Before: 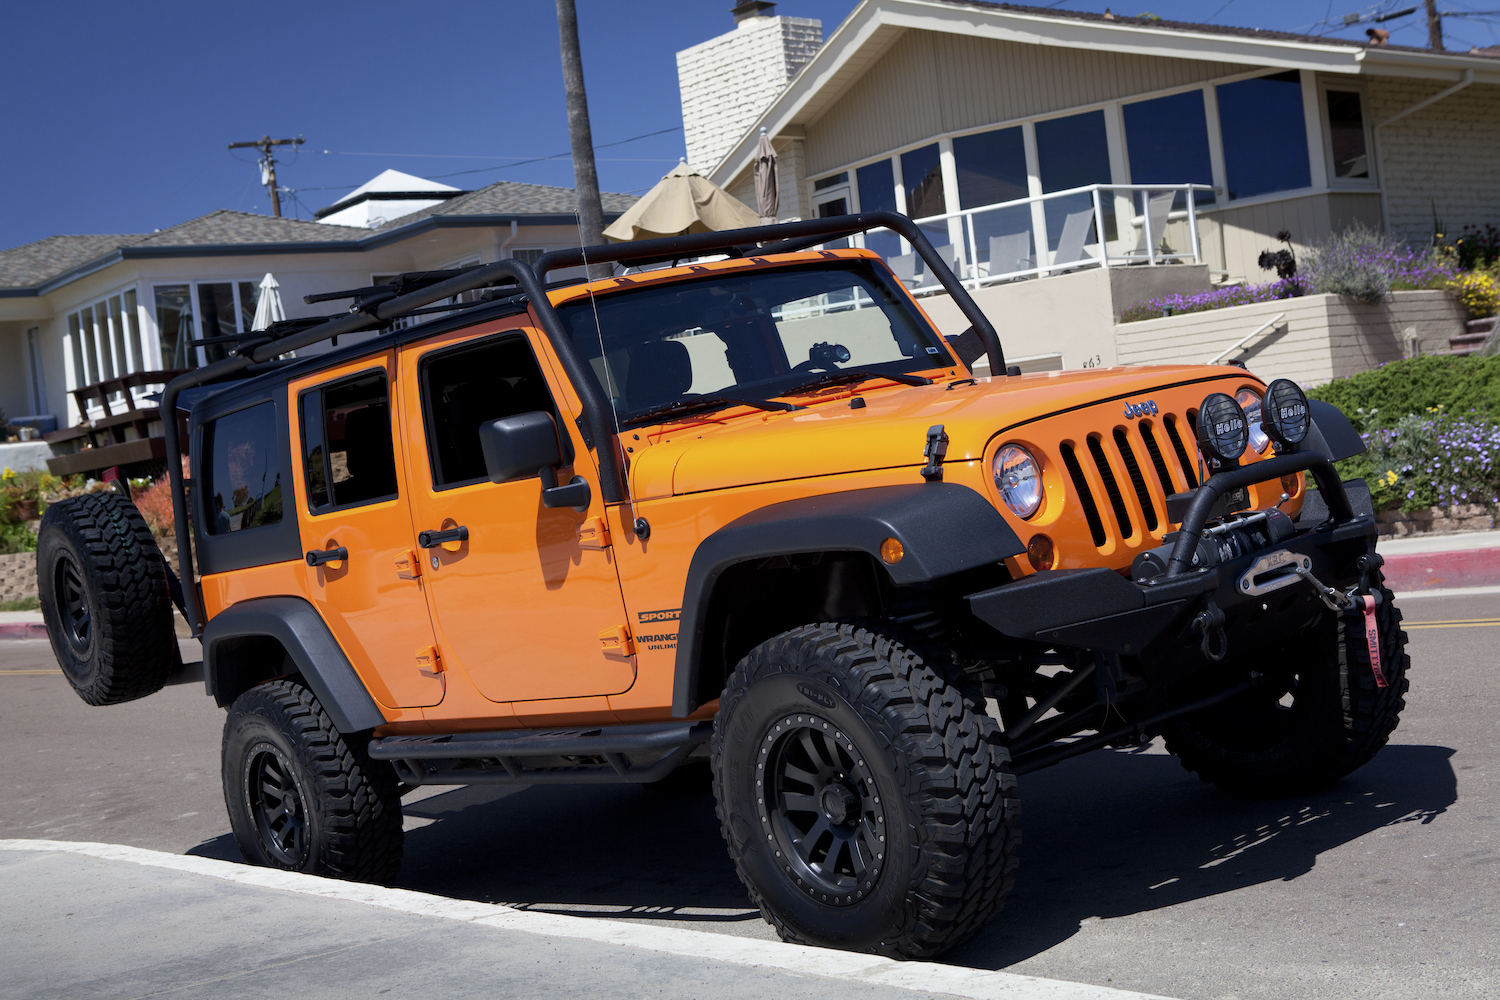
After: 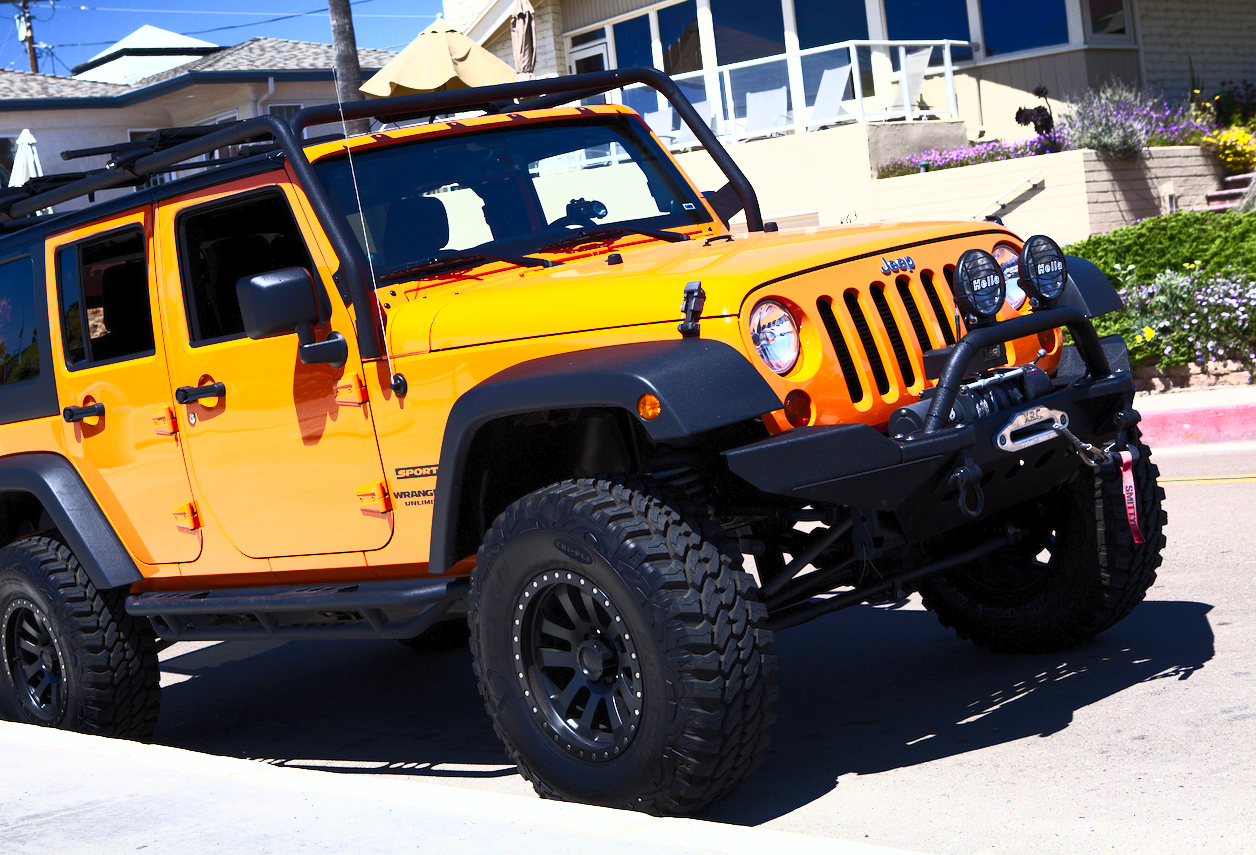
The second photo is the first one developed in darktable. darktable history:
crop: left 16.262%, top 14.423%
contrast brightness saturation: contrast 0.813, brightness 0.584, saturation 0.603
